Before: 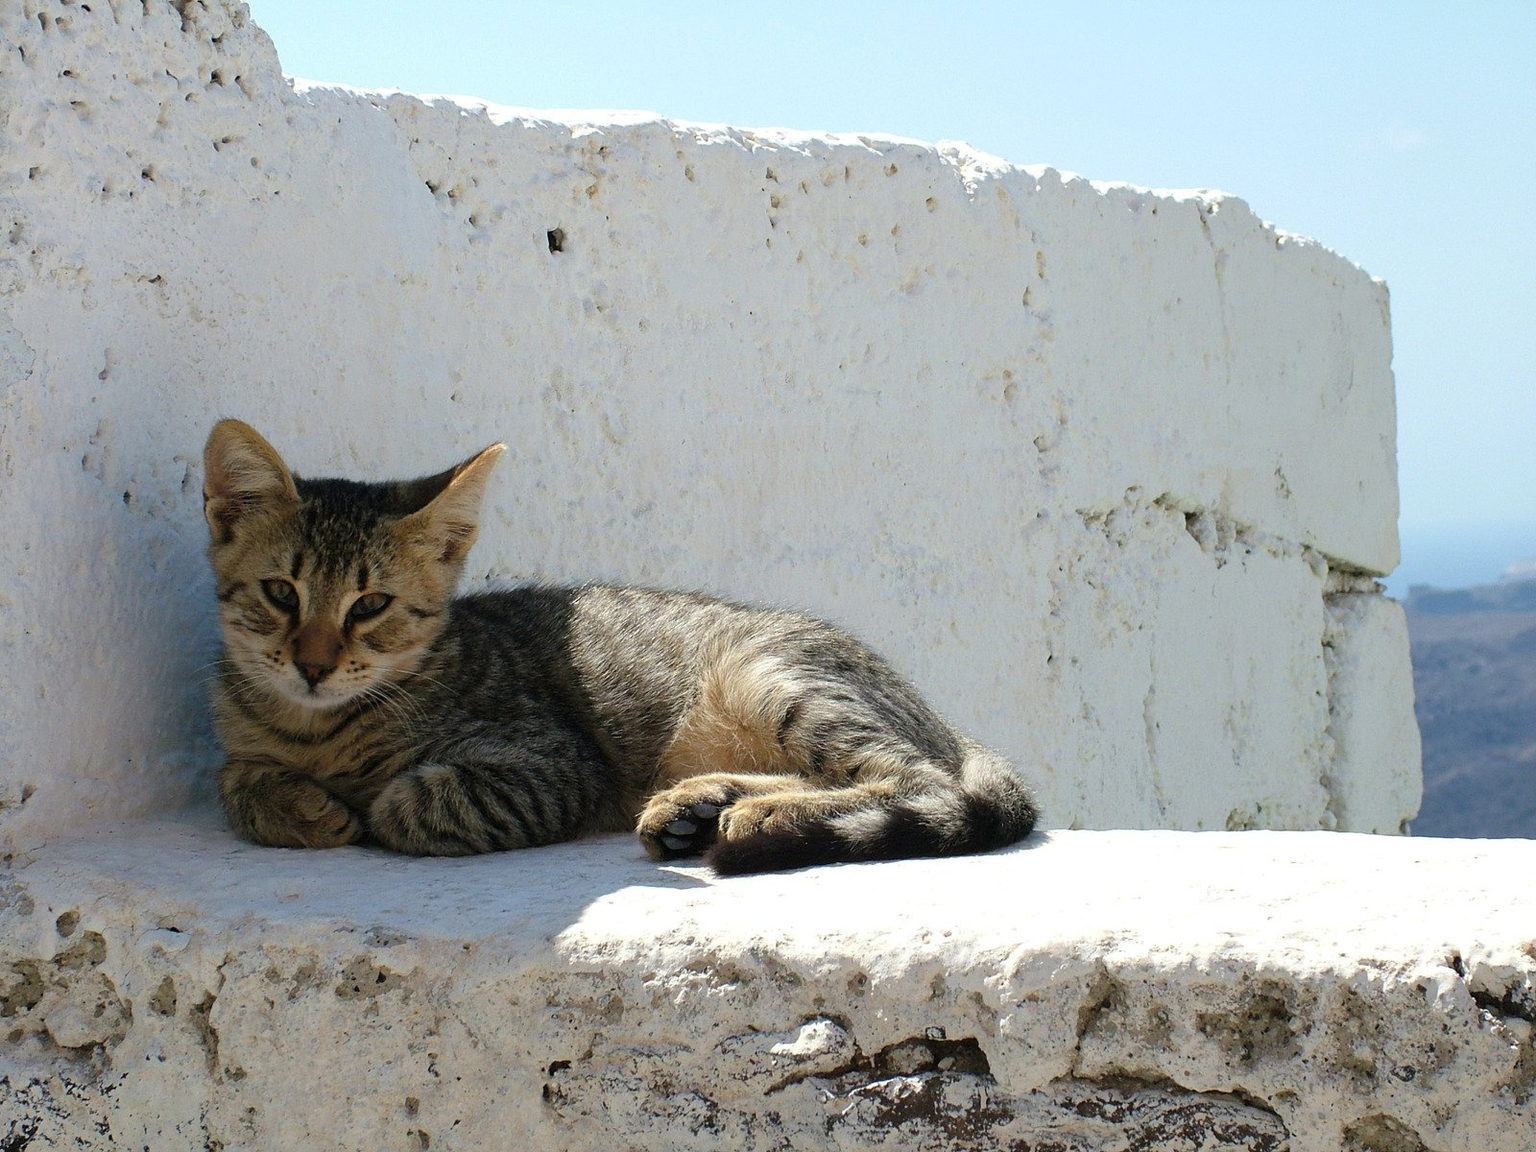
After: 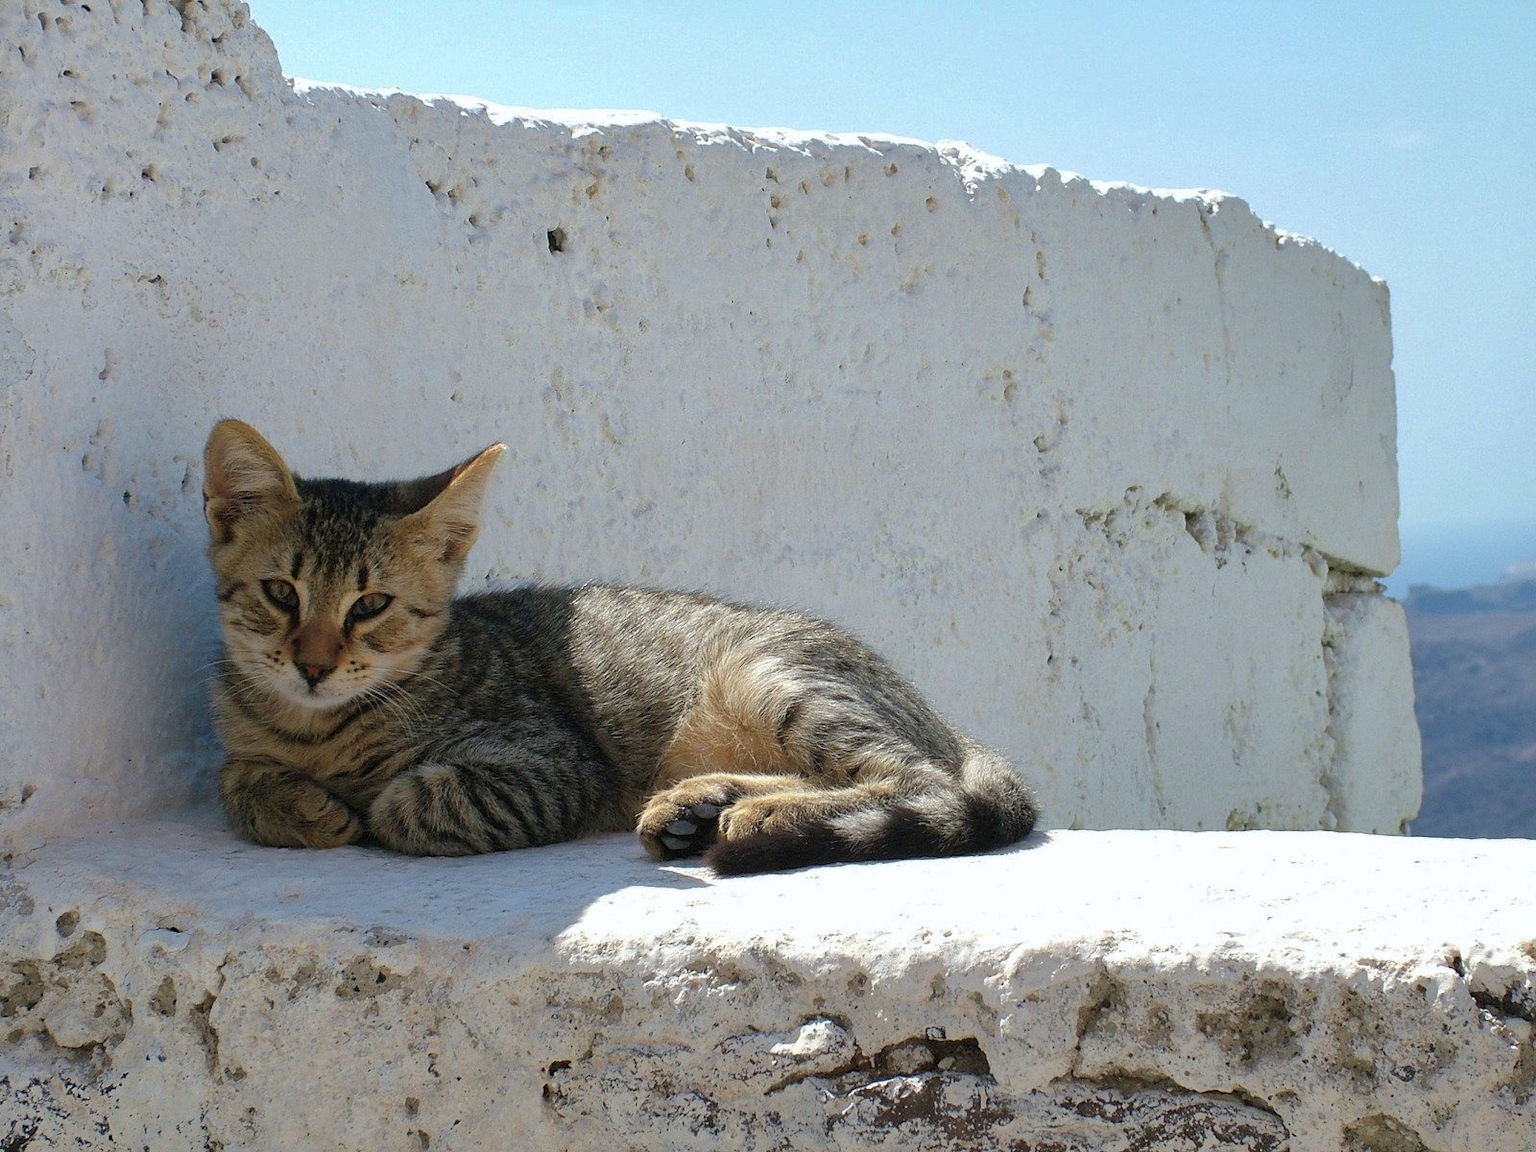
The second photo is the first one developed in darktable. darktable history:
white balance: red 0.988, blue 1.017
color zones: curves: ch0 [(0, 0.5) (0.143, 0.5) (0.286, 0.5) (0.429, 0.5) (0.571, 0.5) (0.714, 0.476) (0.857, 0.5) (1, 0.5)]; ch2 [(0, 0.5) (0.143, 0.5) (0.286, 0.5) (0.429, 0.5) (0.571, 0.5) (0.714, 0.487) (0.857, 0.5) (1, 0.5)]
shadows and highlights: on, module defaults
